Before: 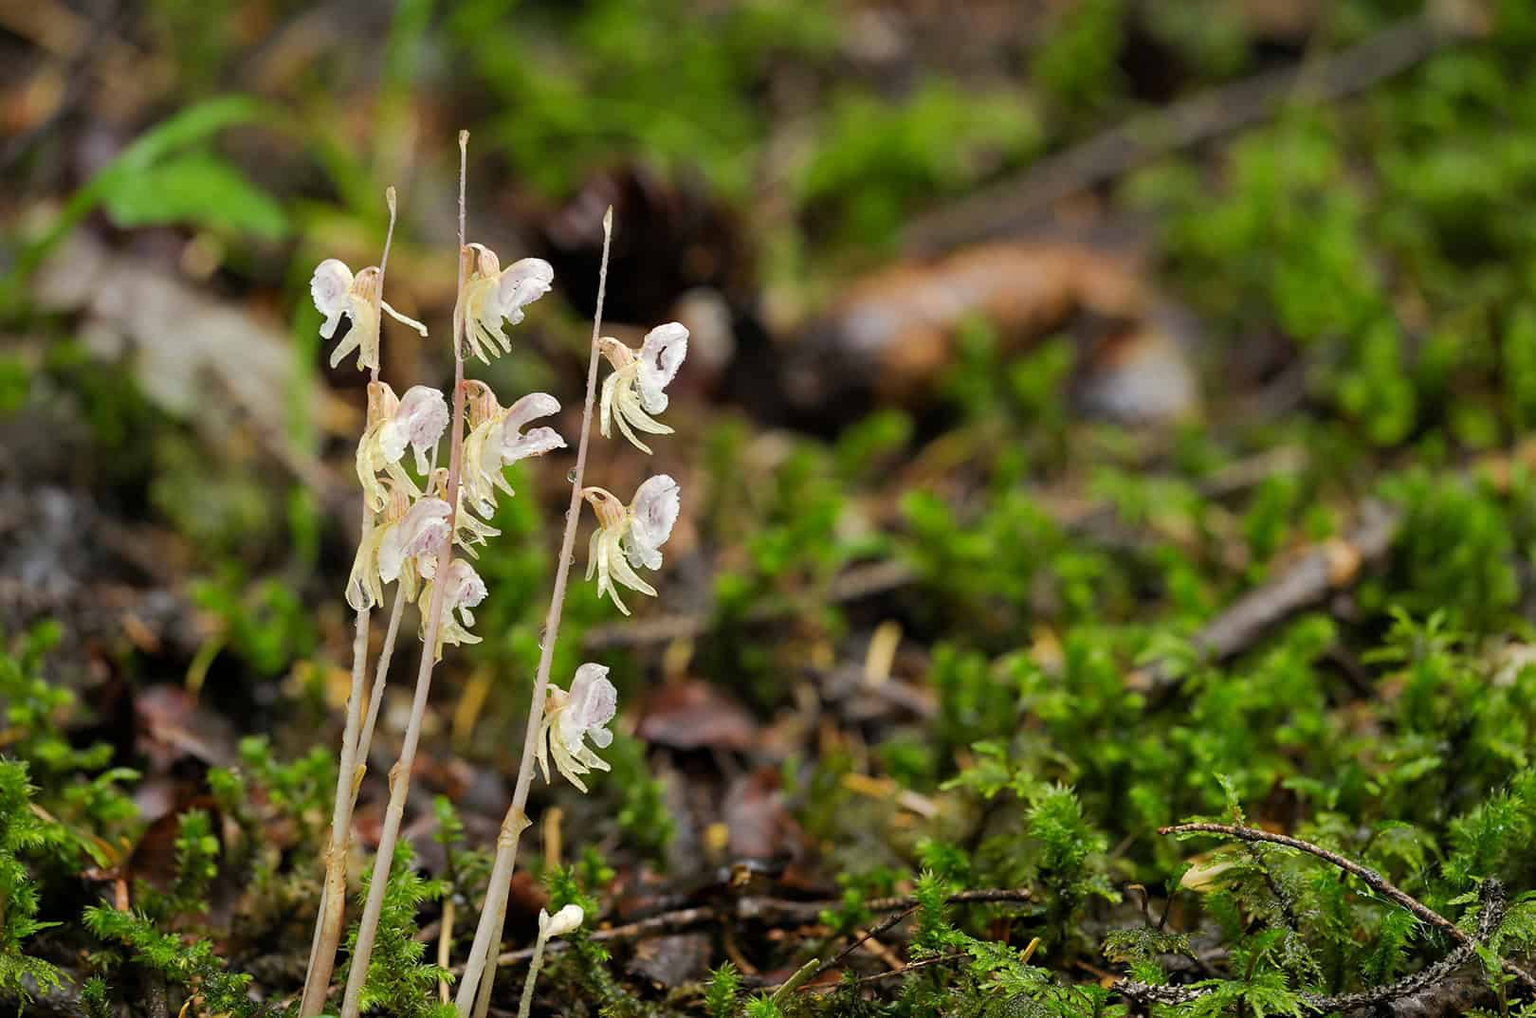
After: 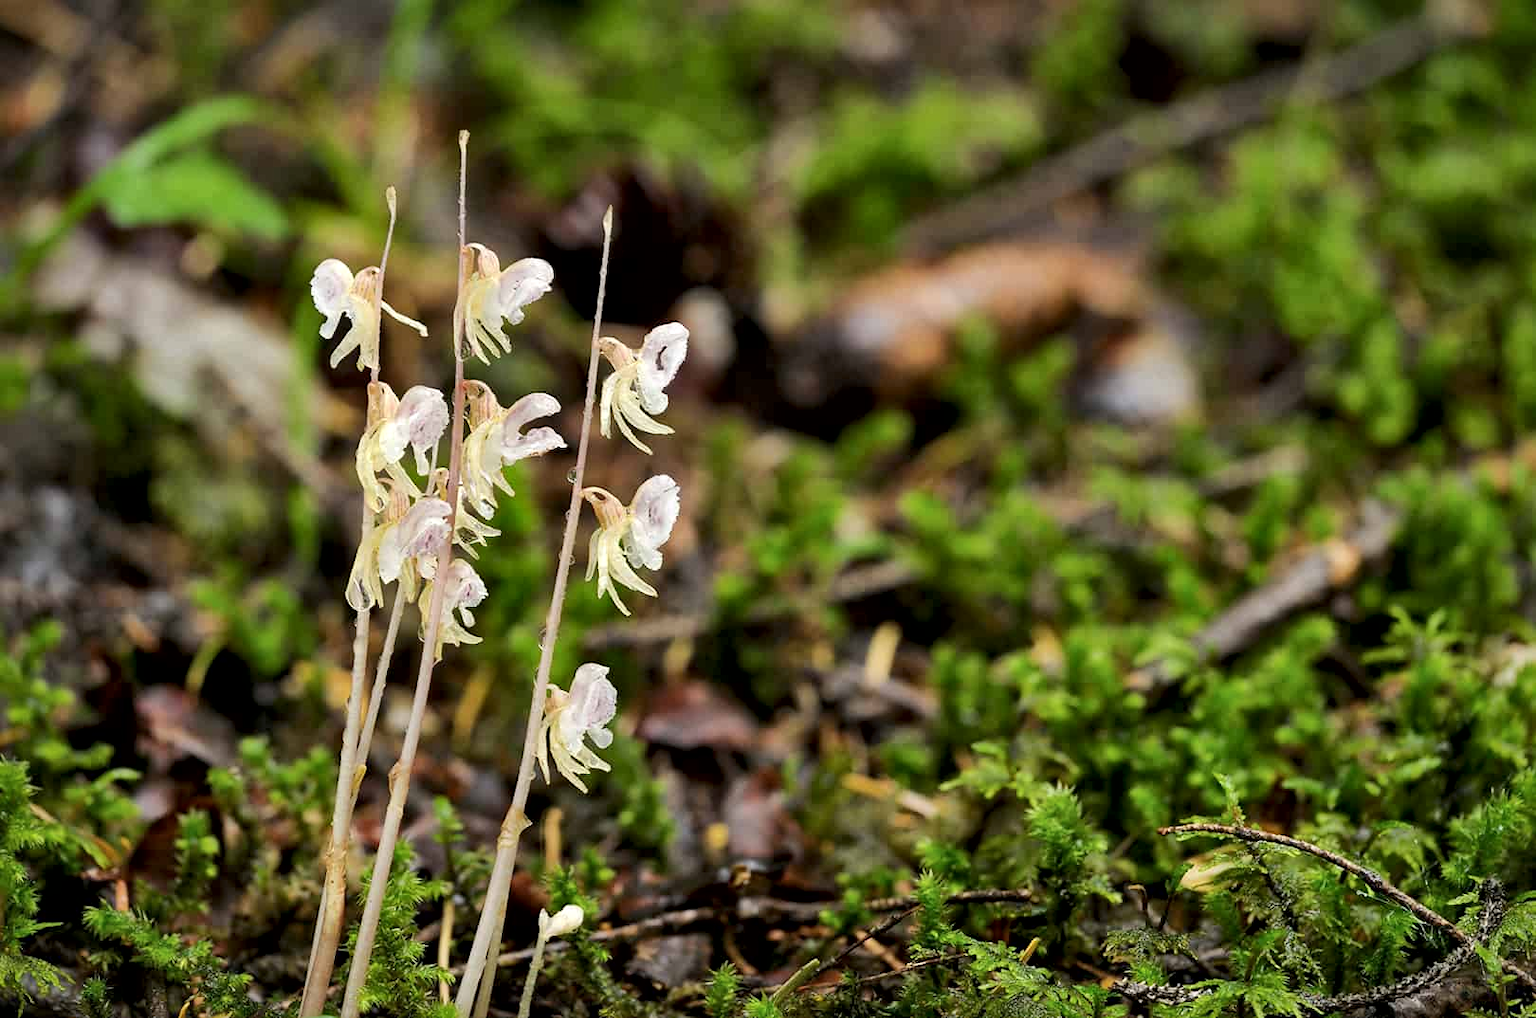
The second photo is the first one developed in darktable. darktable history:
exposure: compensate highlight preservation false
local contrast: mode bilateral grid, contrast 25, coarseness 60, detail 151%, midtone range 0.2
